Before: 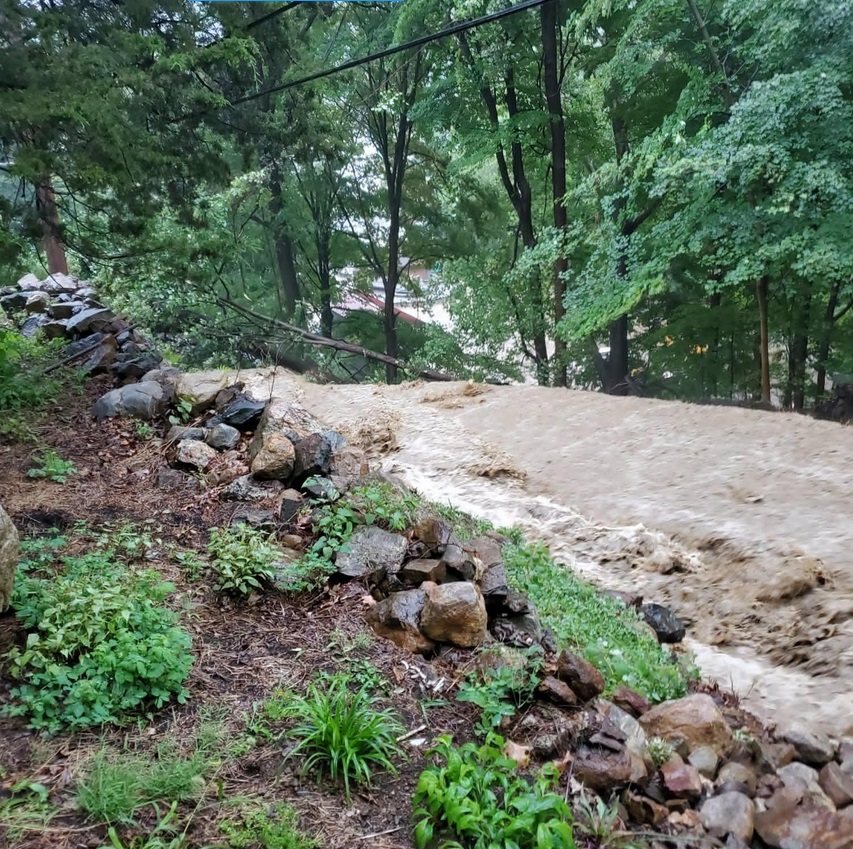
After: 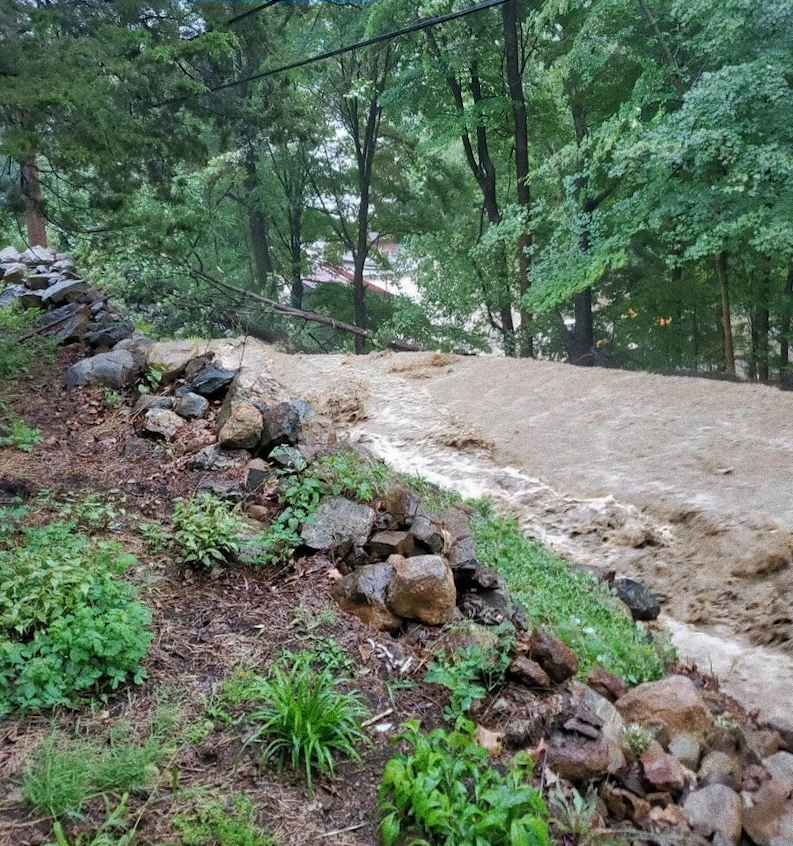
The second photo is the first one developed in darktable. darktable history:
grain: coarseness 0.09 ISO, strength 40%
rotate and perspective: rotation 0.215°, lens shift (vertical) -0.139, crop left 0.069, crop right 0.939, crop top 0.002, crop bottom 0.996
shadows and highlights: on, module defaults
